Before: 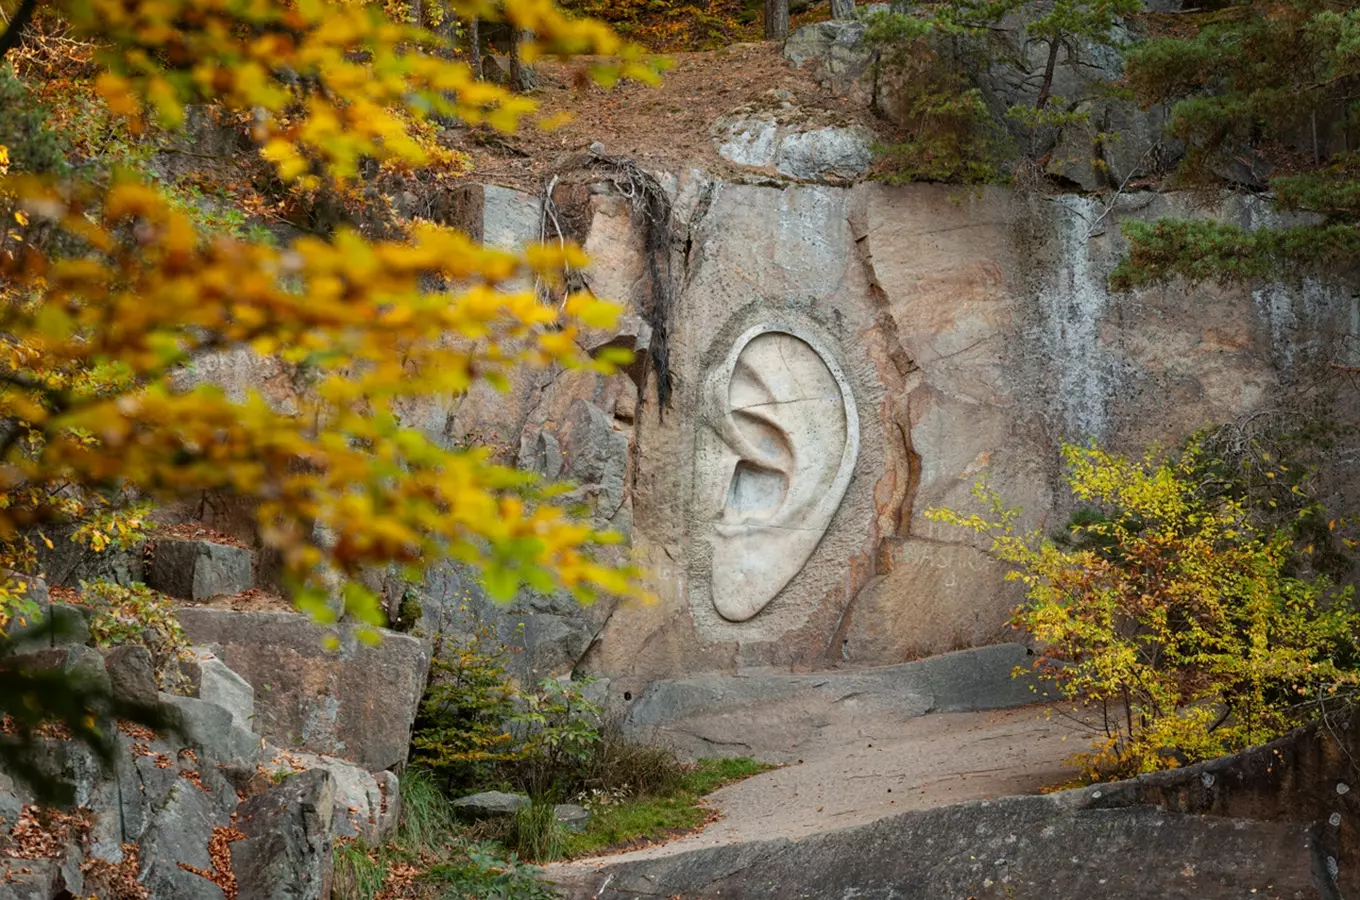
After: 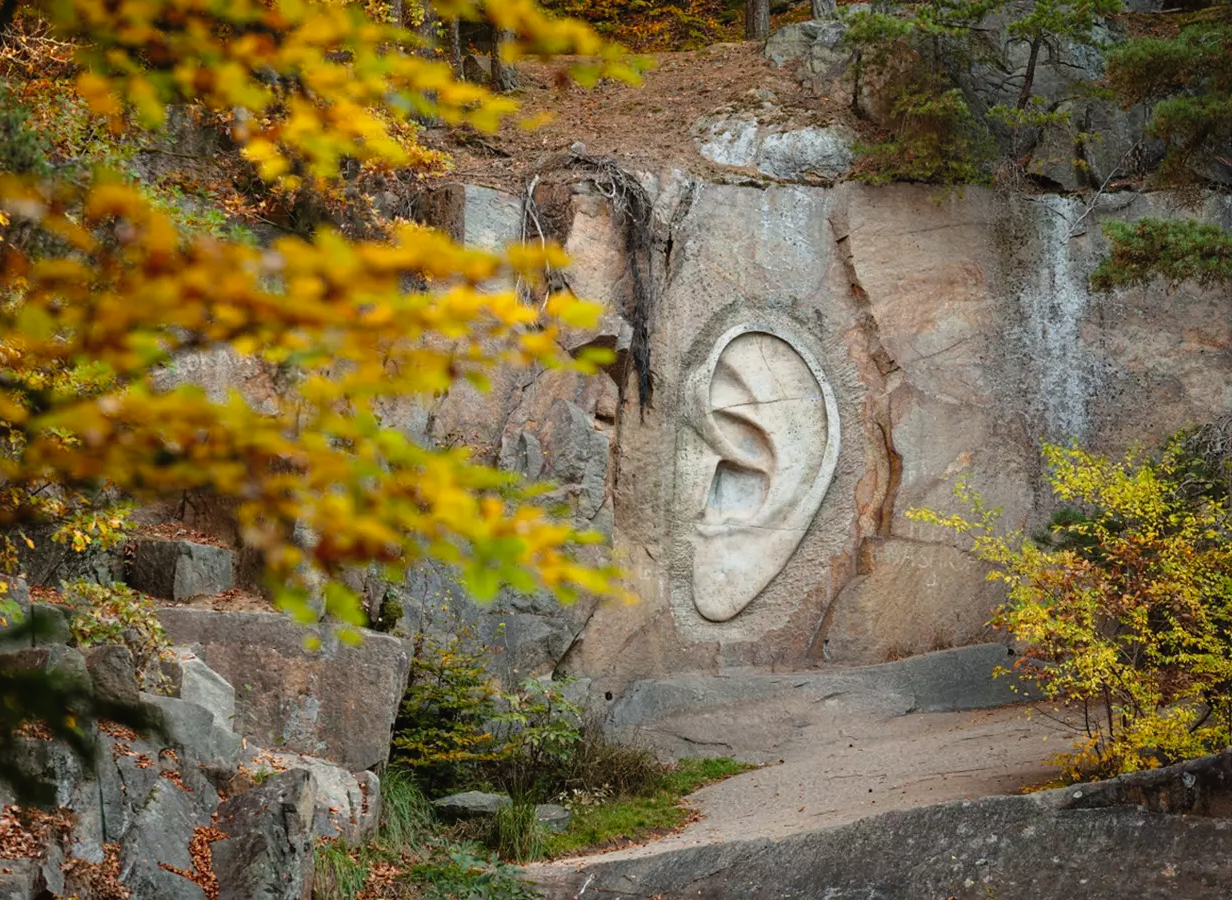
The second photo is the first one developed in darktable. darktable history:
crop and rotate: left 1.422%, right 7.924%
exposure: black level correction -0.005, exposure 0.057 EV, compensate exposure bias true, compensate highlight preservation false
tone curve: curves: ch0 [(0, 0) (0.058, 0.027) (0.214, 0.183) (0.304, 0.288) (0.561, 0.554) (0.687, 0.677) (0.768, 0.768) (0.858, 0.861) (0.986, 0.957)]; ch1 [(0, 0) (0.172, 0.123) (0.312, 0.296) (0.437, 0.429) (0.471, 0.469) (0.502, 0.5) (0.513, 0.515) (0.583, 0.604) (0.631, 0.659) (0.703, 0.721) (0.889, 0.924) (1, 1)]; ch2 [(0, 0) (0.411, 0.424) (0.485, 0.497) (0.502, 0.5) (0.517, 0.511) (0.566, 0.573) (0.622, 0.613) (0.709, 0.677) (1, 1)], preserve colors none
